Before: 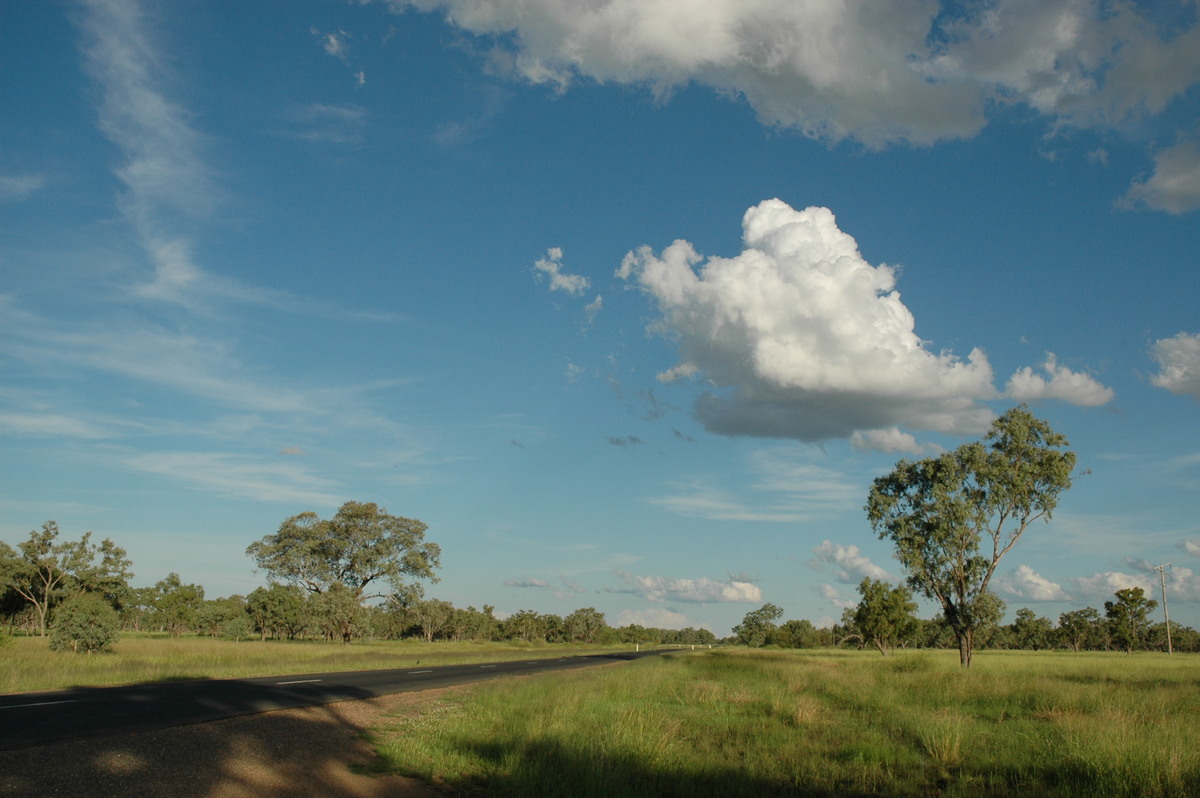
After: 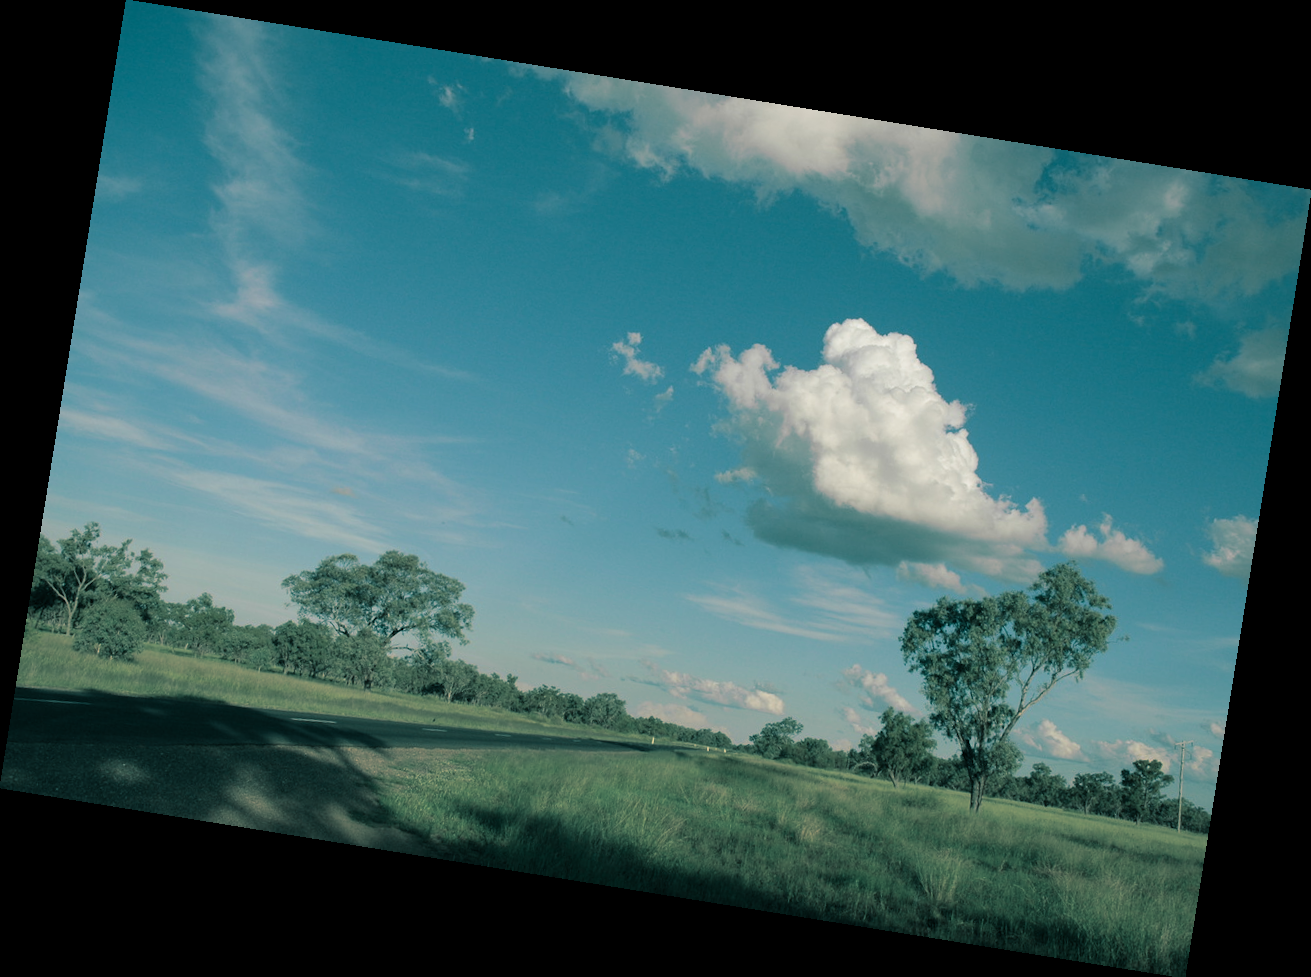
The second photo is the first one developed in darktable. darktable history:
split-toning: shadows › hue 183.6°, shadows › saturation 0.52, highlights › hue 0°, highlights › saturation 0
rotate and perspective: rotation 9.12°, automatic cropping off
